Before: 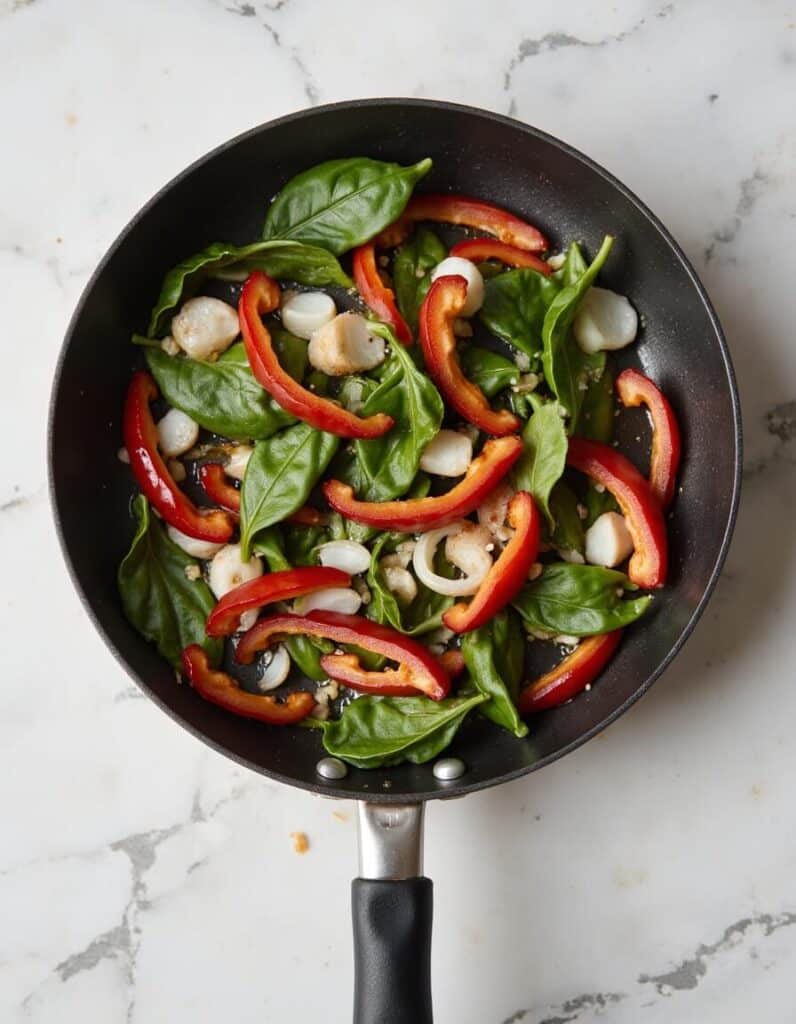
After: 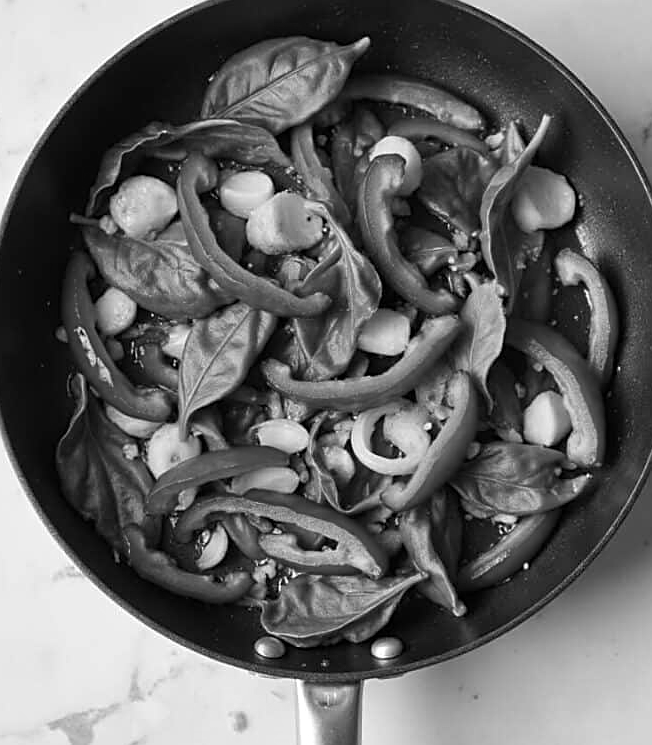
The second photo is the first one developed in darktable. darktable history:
monochrome: on, module defaults
white balance: red 1.05, blue 1.072
crop: left 7.856%, top 11.836%, right 10.12%, bottom 15.387%
color correction: highlights a* 1.59, highlights b* -1.7, saturation 2.48
sharpen: on, module defaults
